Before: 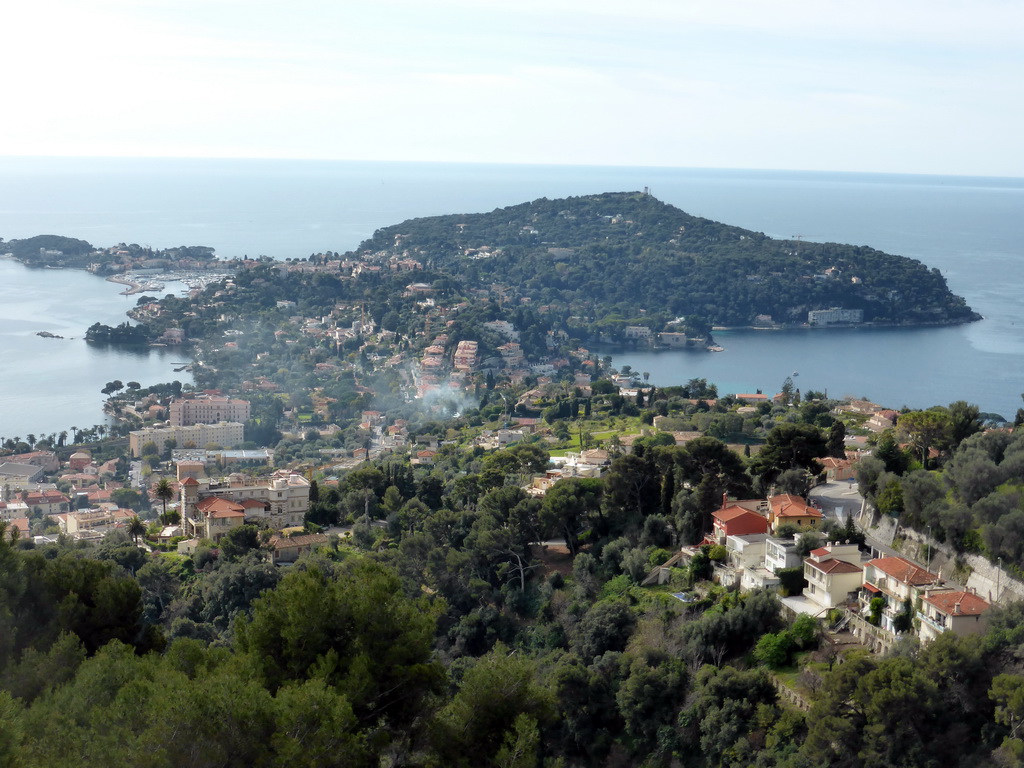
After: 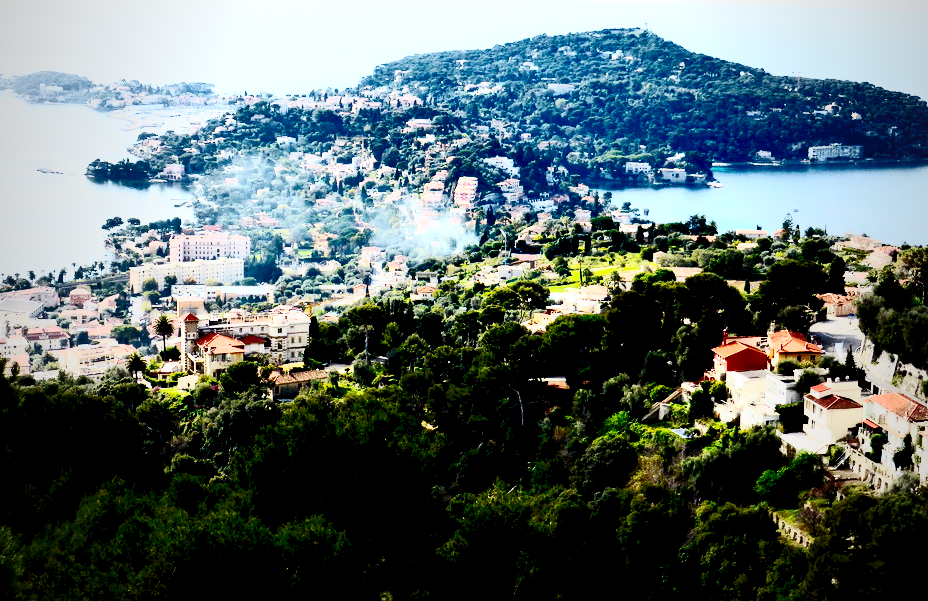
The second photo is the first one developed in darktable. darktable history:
base curve: curves: ch0 [(0, 0) (0.028, 0.03) (0.121, 0.232) (0.46, 0.748) (0.859, 0.968) (1, 1)], preserve colors none
contrast brightness saturation: contrast 0.613, brightness 0.331, saturation 0.147
crop: top 21.418%, right 9.357%, bottom 0.245%
vignetting: fall-off start 96.89%, fall-off radius 99.42%, width/height ratio 0.613
exposure: black level correction 0.048, exposure 0.014 EV, compensate highlight preservation false
